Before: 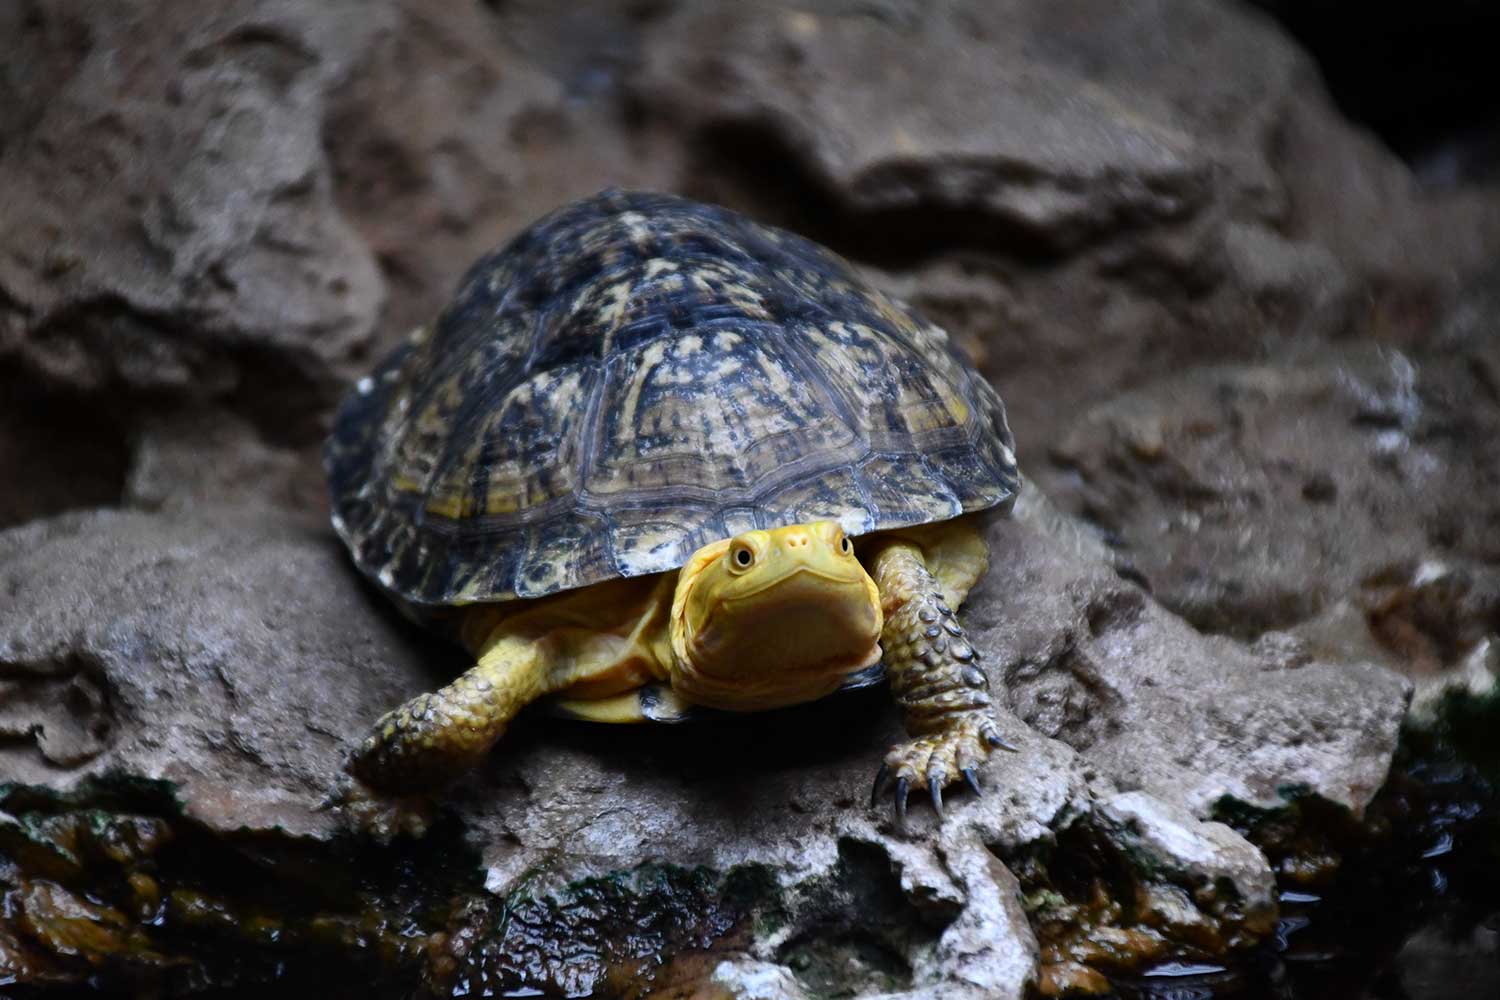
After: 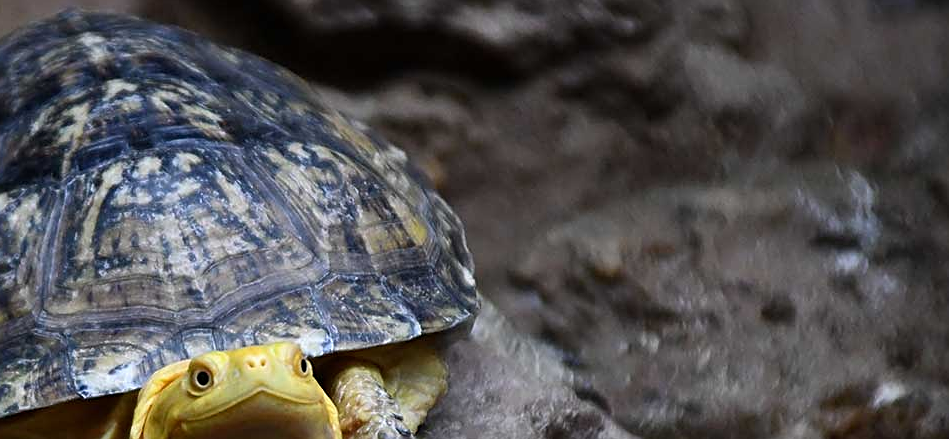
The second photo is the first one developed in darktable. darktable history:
sharpen: amount 0.495
crop: left 36.121%, top 17.92%, right 0.576%, bottom 38.161%
color calibration: illuminant same as pipeline (D50), adaptation XYZ, x 0.346, y 0.357, temperature 5003.5 K
